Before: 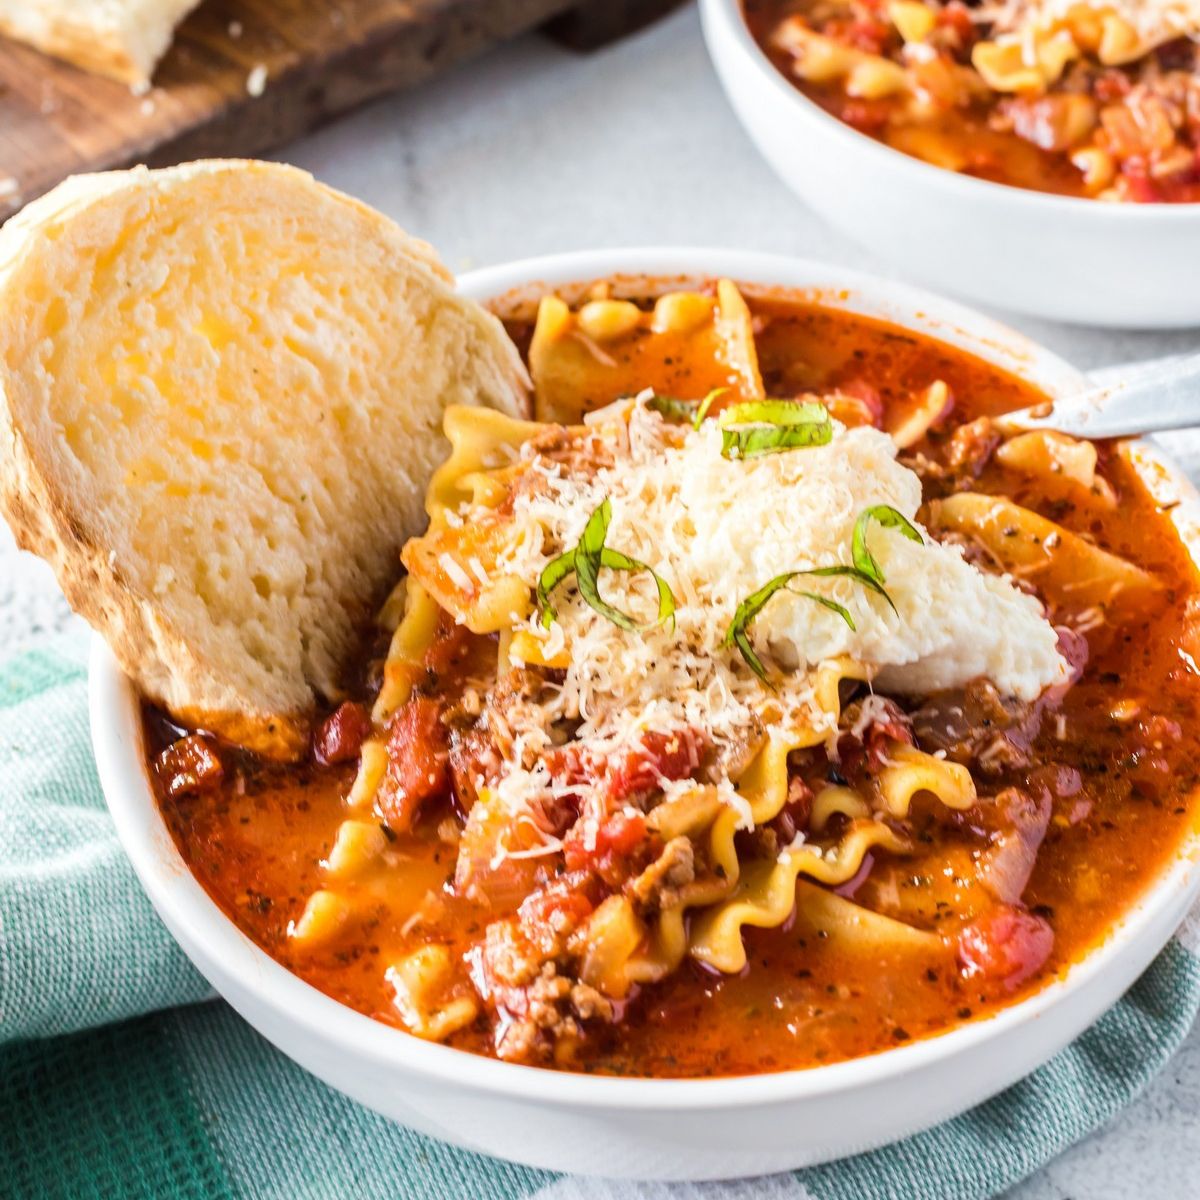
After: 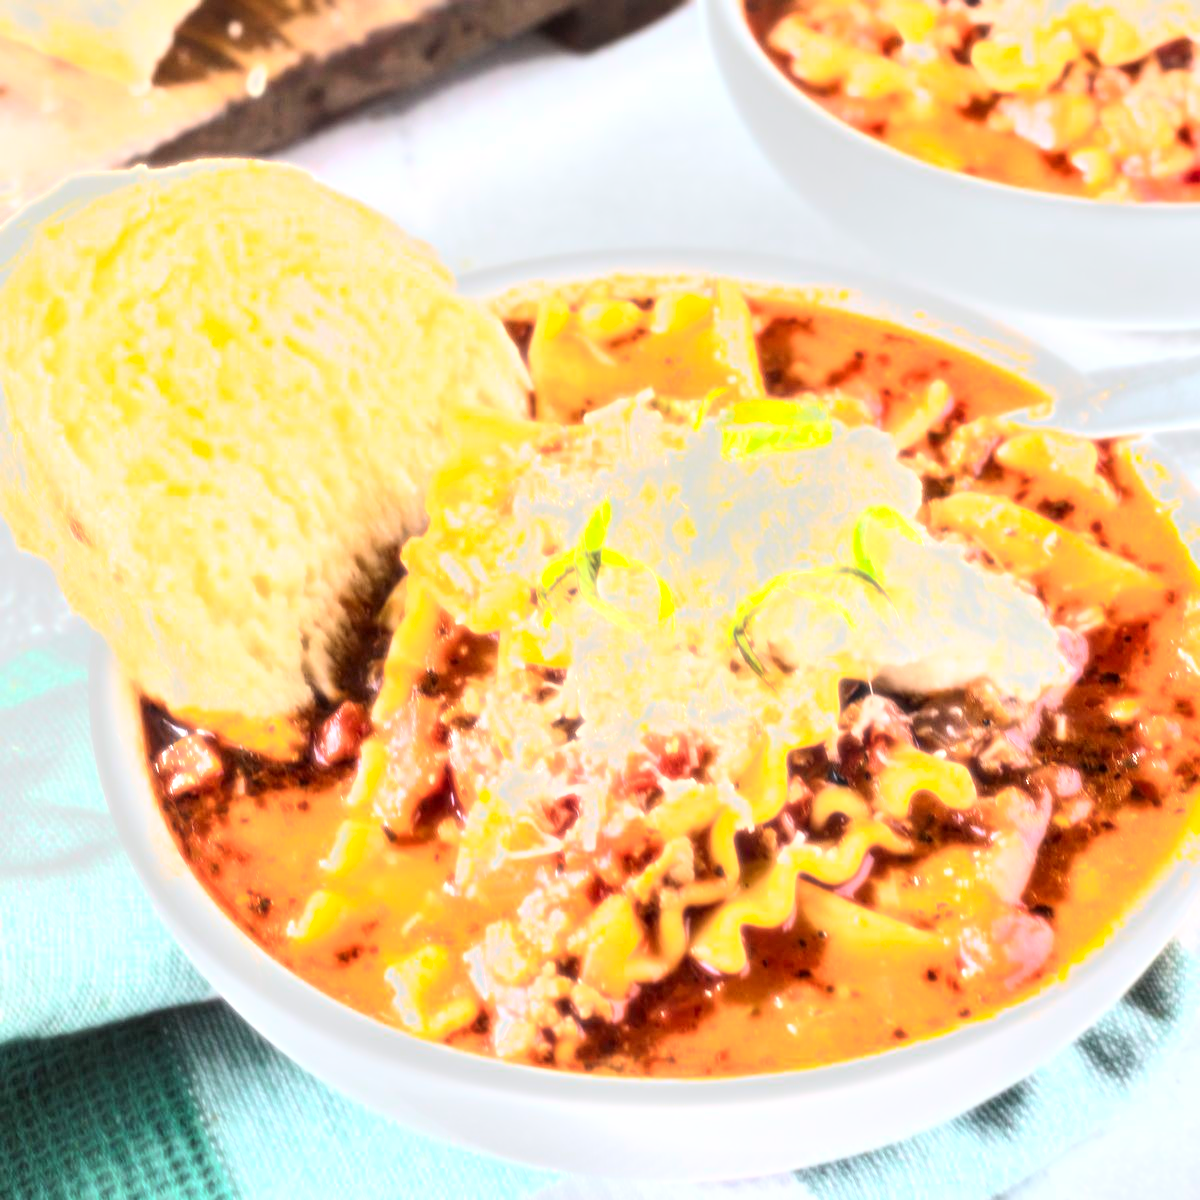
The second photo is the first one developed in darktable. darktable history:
haze removal: strength -0.1, adaptive false
bloom: size 0%, threshold 54.82%, strength 8.31%
local contrast: detail 130%
exposure: black level correction 0, exposure 1.015 EV, compensate exposure bias true, compensate highlight preservation false
contrast brightness saturation: saturation 0.1
